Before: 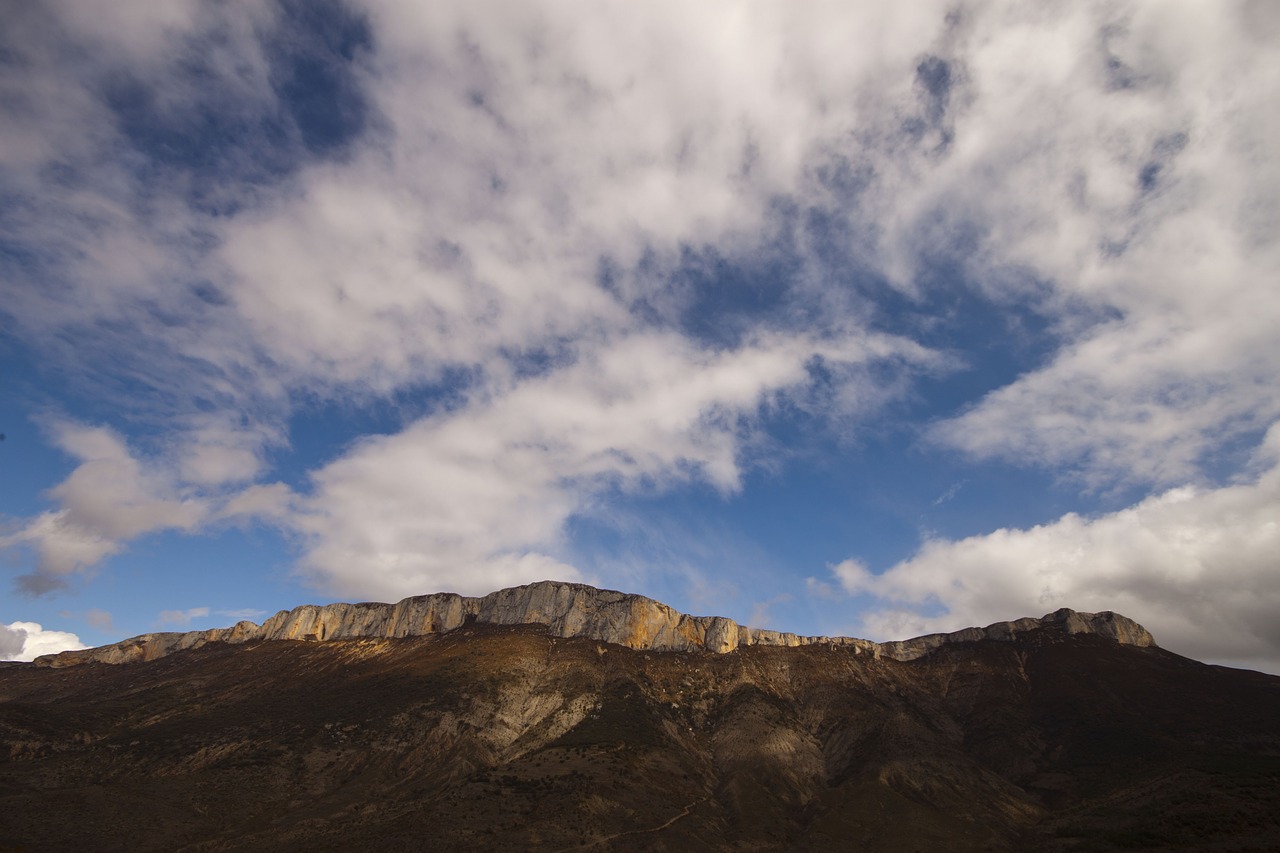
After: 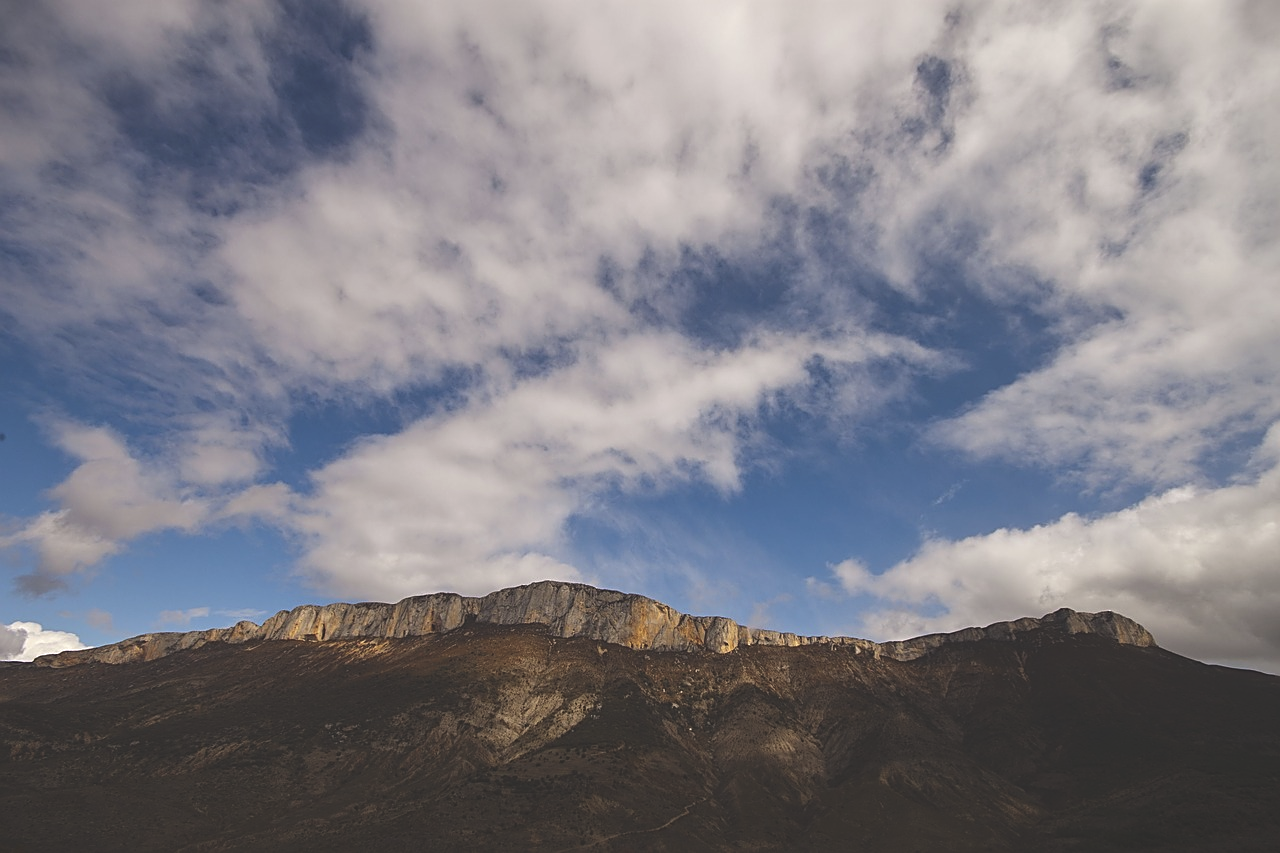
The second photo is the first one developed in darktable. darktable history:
local contrast: highlights 101%, shadows 99%, detail 120%, midtone range 0.2
exposure: black level correction -0.025, exposure -0.121 EV, compensate exposure bias true, compensate highlight preservation false
sharpen: amount 0.534
